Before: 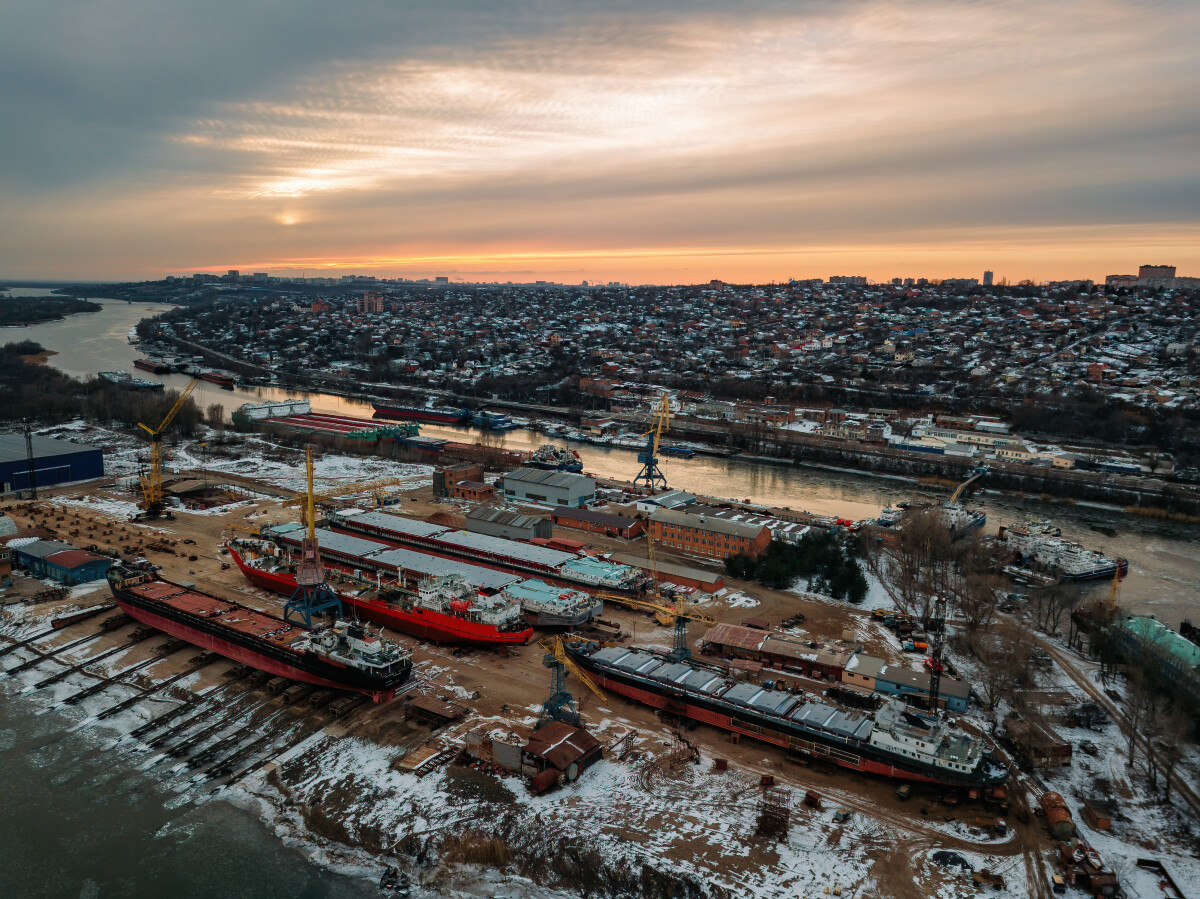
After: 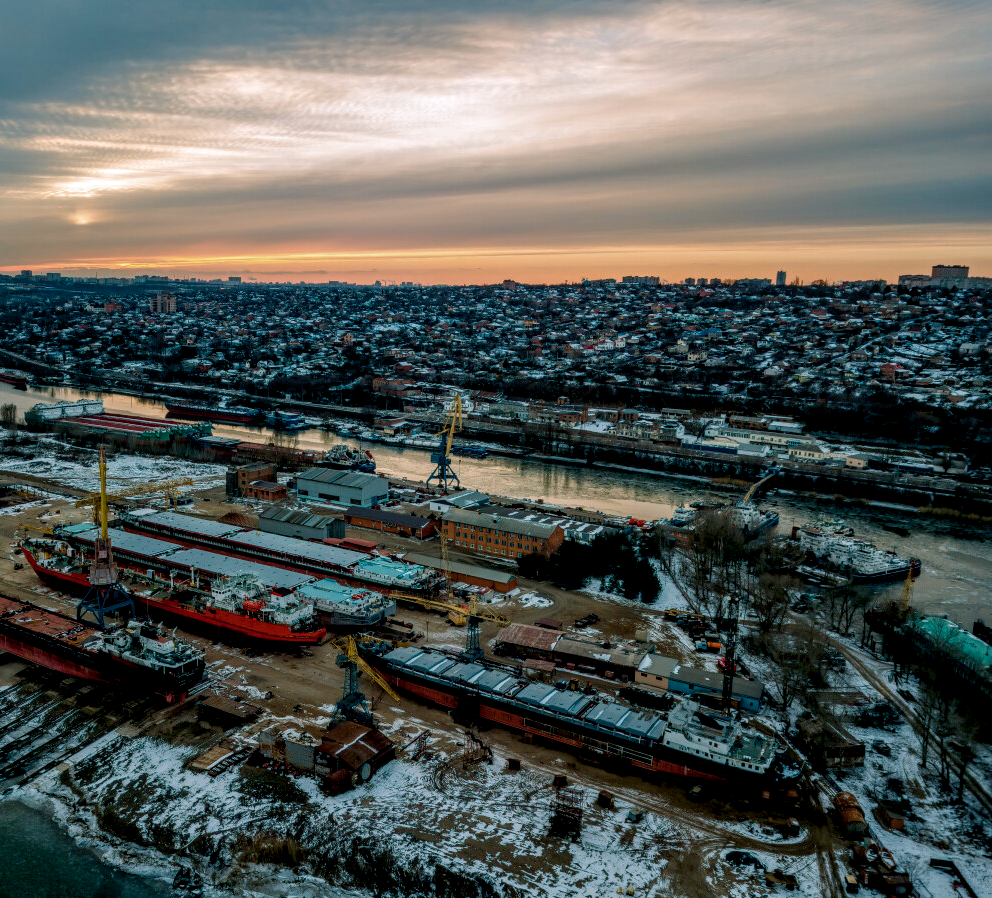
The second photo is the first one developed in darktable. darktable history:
local contrast: highlights 4%, shadows 4%, detail 134%
crop: left 17.302%, bottom 0.045%
base curve: curves: ch0 [(0, 0) (0.472, 0.455) (1, 1)], preserve colors none
color balance rgb: shadows lift › chroma 0.959%, shadows lift › hue 112.3°, power › luminance -7.796%, power › chroma 2.258%, power › hue 219.29°, global offset › luminance -1.023%, linear chroma grading › global chroma 14.368%, perceptual saturation grading › global saturation -2.265%, perceptual saturation grading › highlights -7.185%, perceptual saturation grading › mid-tones 8.09%, perceptual saturation grading › shadows 3.566%
